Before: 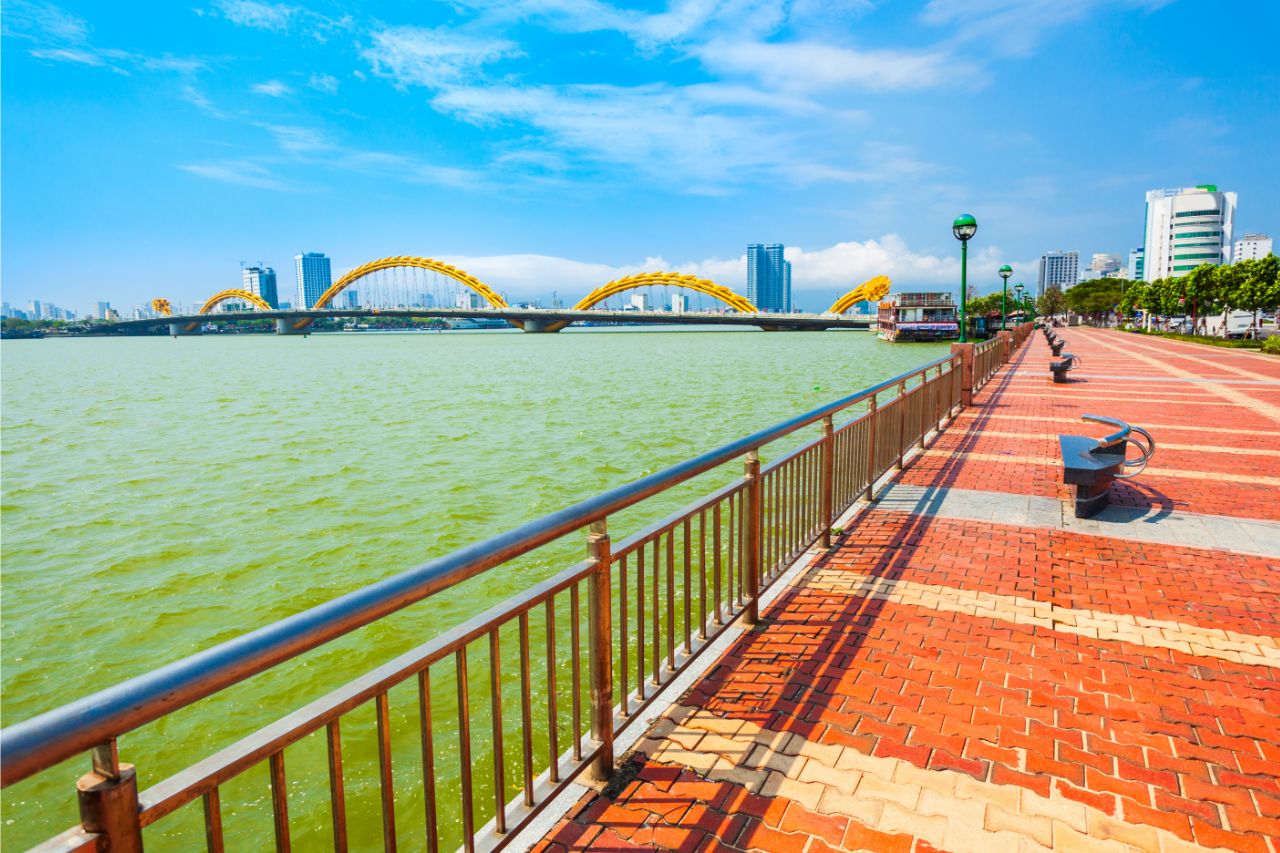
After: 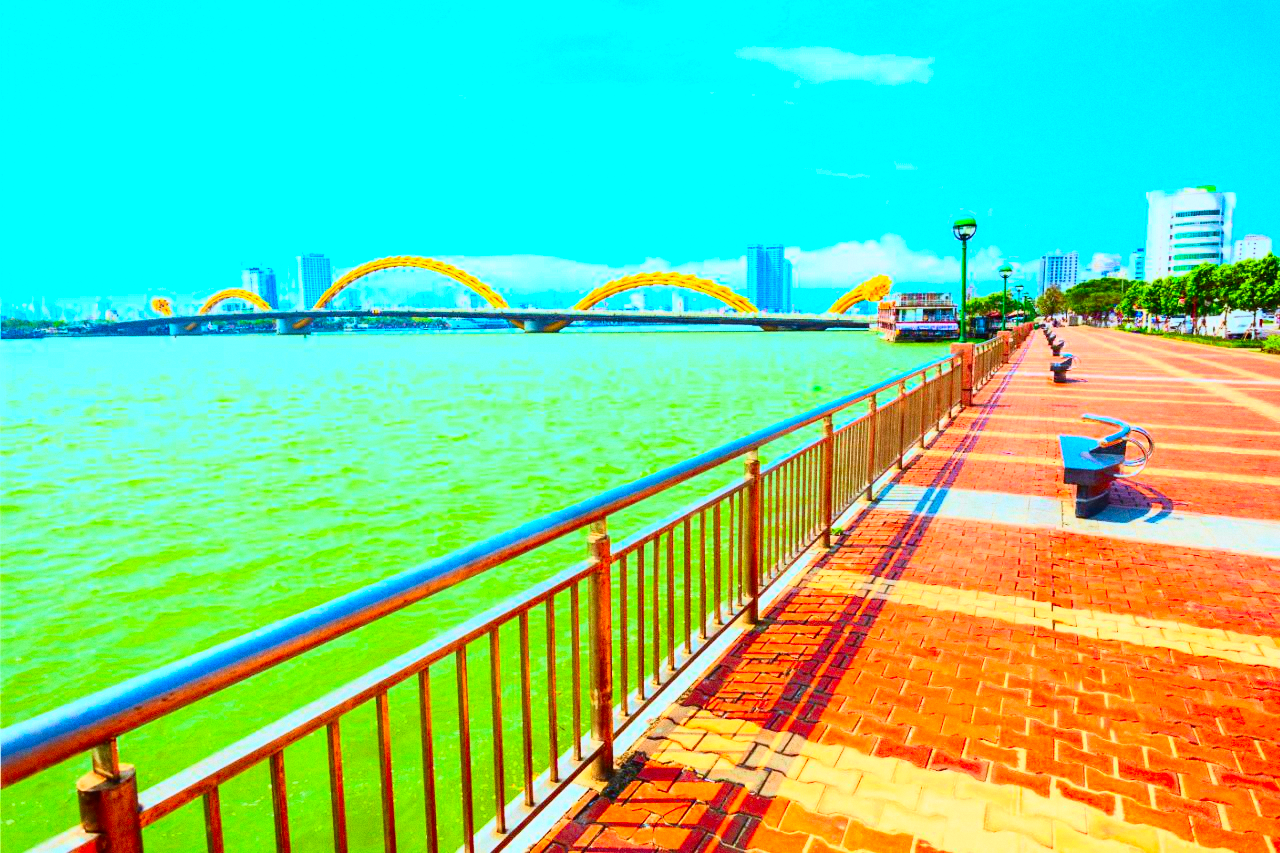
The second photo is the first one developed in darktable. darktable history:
contrast brightness saturation: contrast 0.2, brightness 0.2, saturation 0.8
grain: coarseness 0.09 ISO
white balance: red 0.925, blue 1.046
tone curve: curves: ch0 [(0, 0) (0.091, 0.075) (0.389, 0.441) (0.696, 0.808) (0.844, 0.908) (0.909, 0.942) (1, 0.973)]; ch1 [(0, 0) (0.437, 0.404) (0.48, 0.486) (0.5, 0.5) (0.529, 0.556) (0.58, 0.606) (0.616, 0.654) (1, 1)]; ch2 [(0, 0) (0.442, 0.415) (0.5, 0.5) (0.535, 0.567) (0.585, 0.632) (1, 1)], color space Lab, independent channels, preserve colors none
